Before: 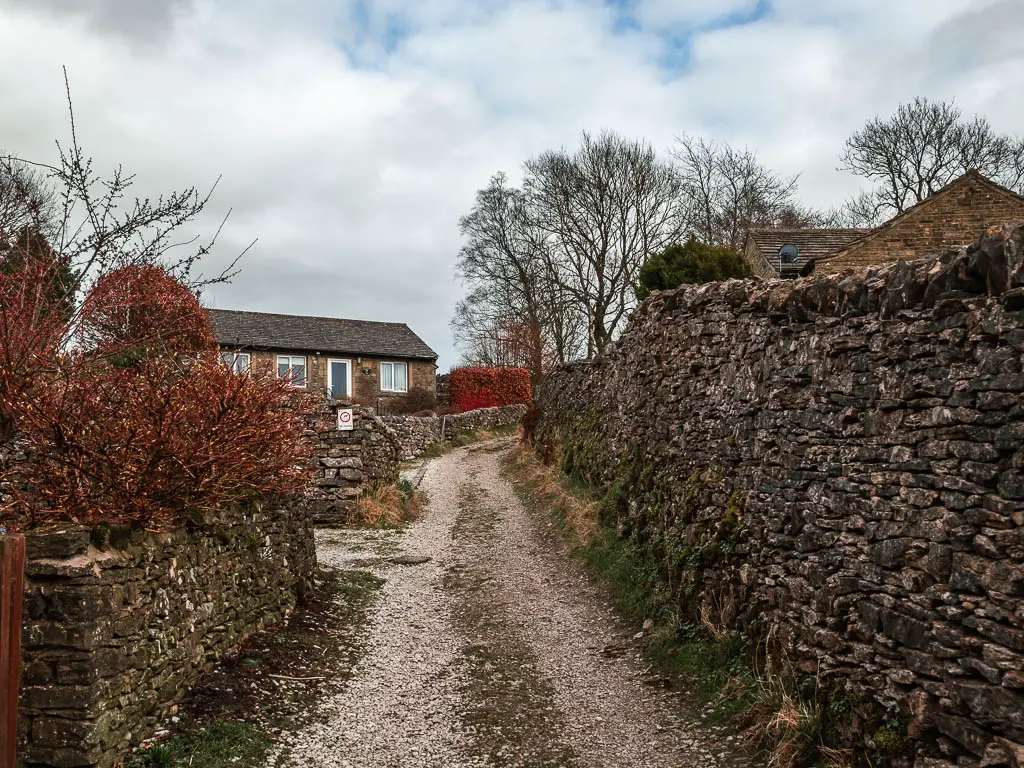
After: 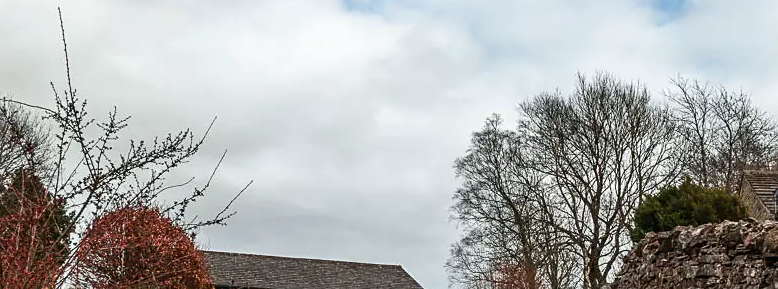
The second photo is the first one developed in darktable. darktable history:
crop: left 0.547%, top 7.643%, right 23.38%, bottom 54.664%
sharpen: amount 0.201
